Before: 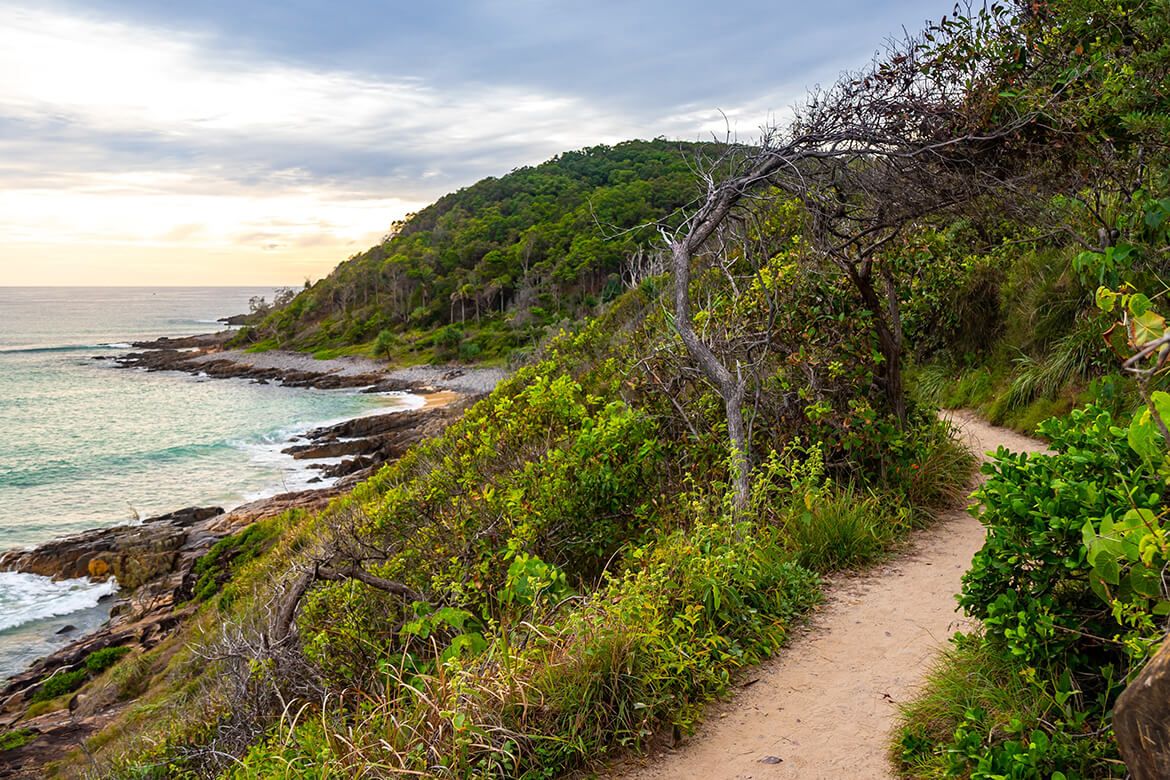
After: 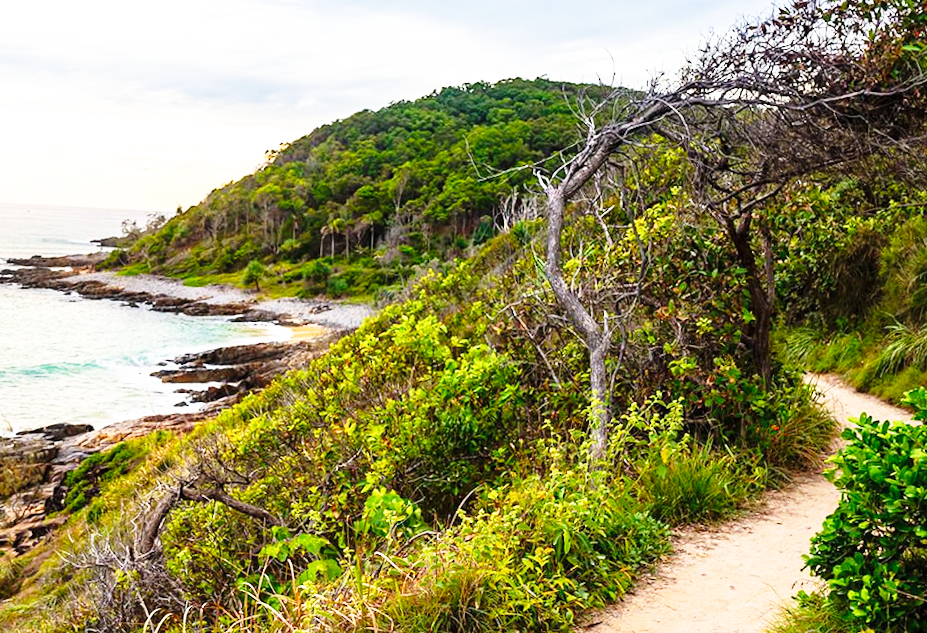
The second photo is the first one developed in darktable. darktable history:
crop and rotate: angle -3.27°, left 5.211%, top 5.211%, right 4.607%, bottom 4.607%
rotate and perspective: rotation 0.074°, lens shift (vertical) 0.096, lens shift (horizontal) -0.041, crop left 0.043, crop right 0.952, crop top 0.024, crop bottom 0.979
base curve: curves: ch0 [(0, 0) (0.026, 0.03) (0.109, 0.232) (0.351, 0.748) (0.669, 0.968) (1, 1)], preserve colors none
